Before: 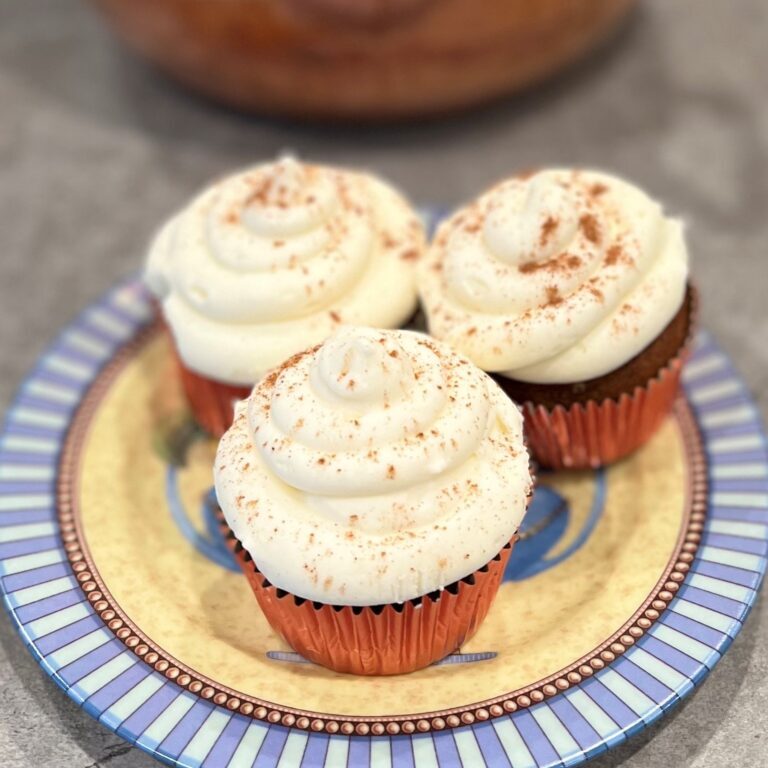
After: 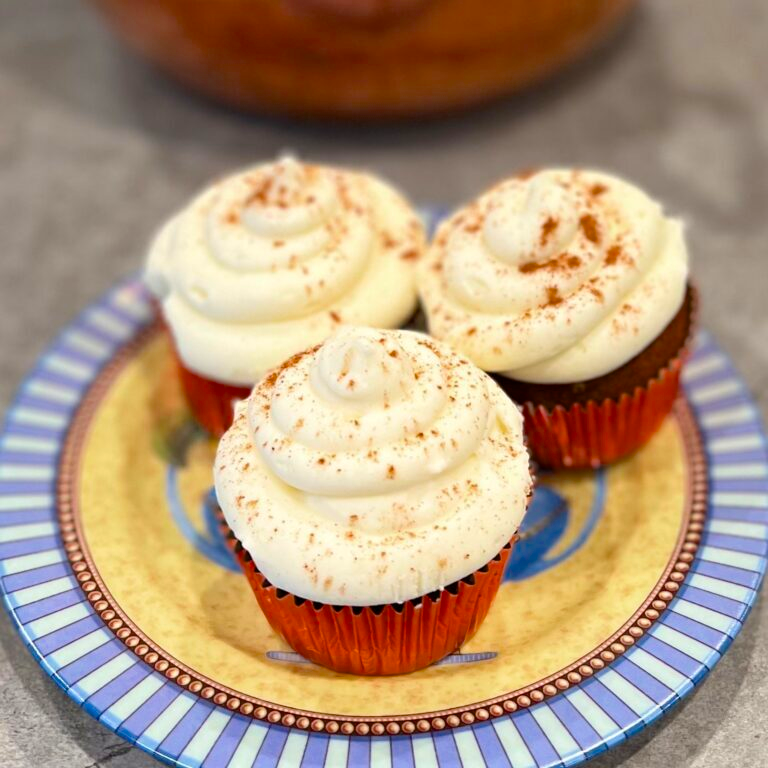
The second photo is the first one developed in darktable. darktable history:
contrast brightness saturation: saturation 0.124
color balance rgb: power › hue 60.53°, perceptual saturation grading › global saturation 17.453%, global vibrance 10.32%, saturation formula JzAzBz (2021)
